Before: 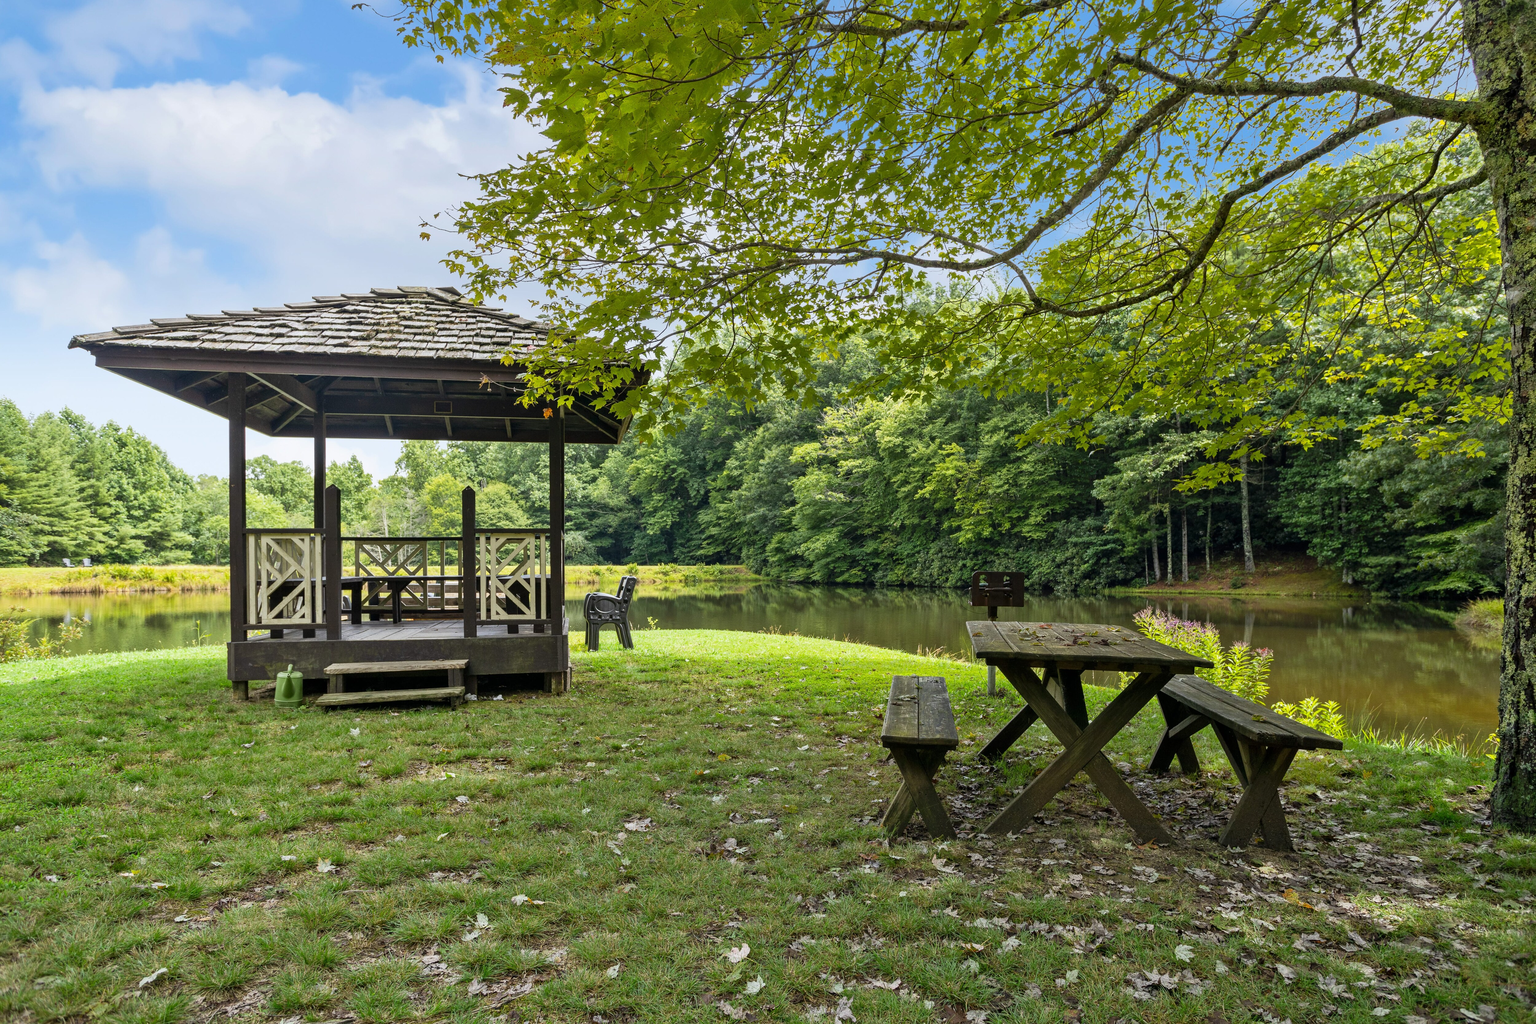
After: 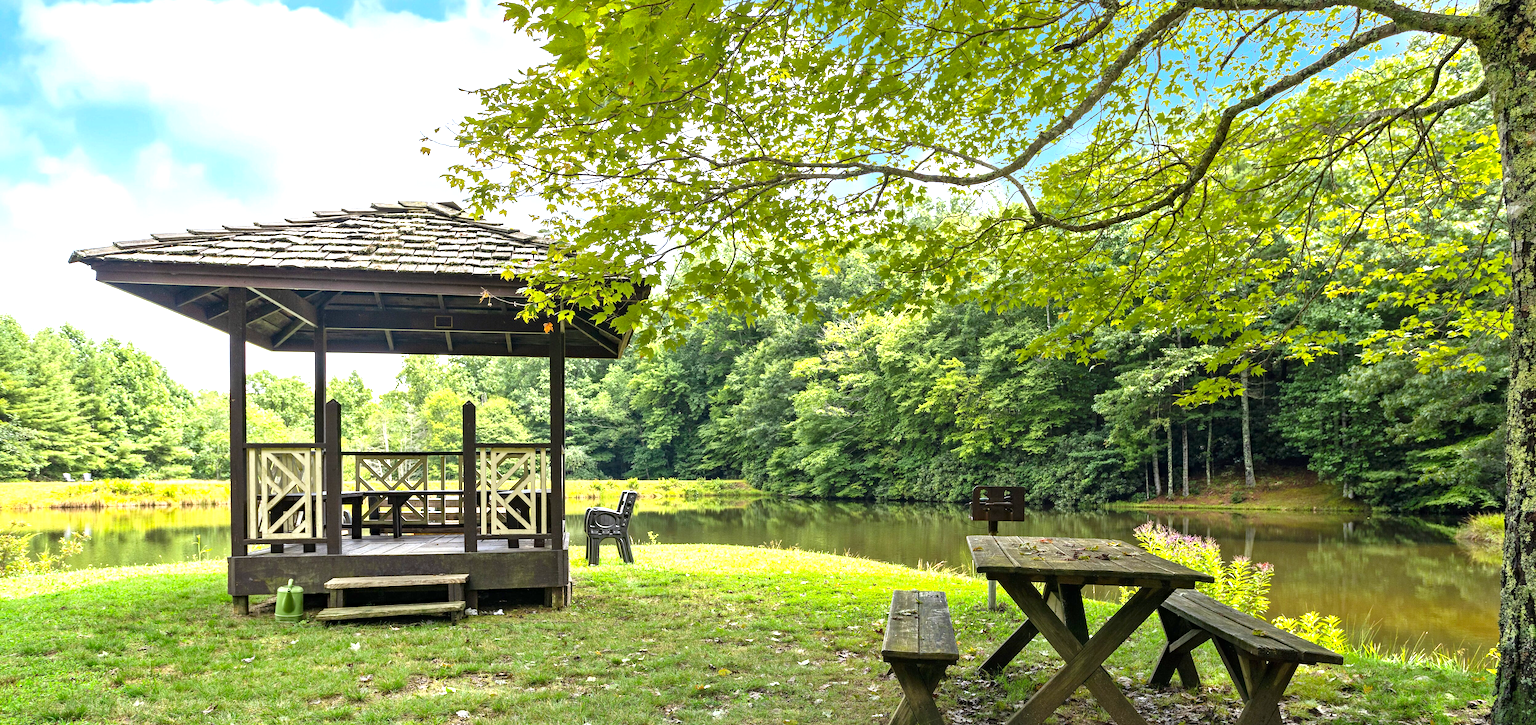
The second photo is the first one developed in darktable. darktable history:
exposure: black level correction 0, exposure 1 EV, compensate exposure bias true, compensate highlight preservation false
crop and rotate: top 8.389%, bottom 20.771%
haze removal: strength 0.29, distance 0.243, adaptive false
